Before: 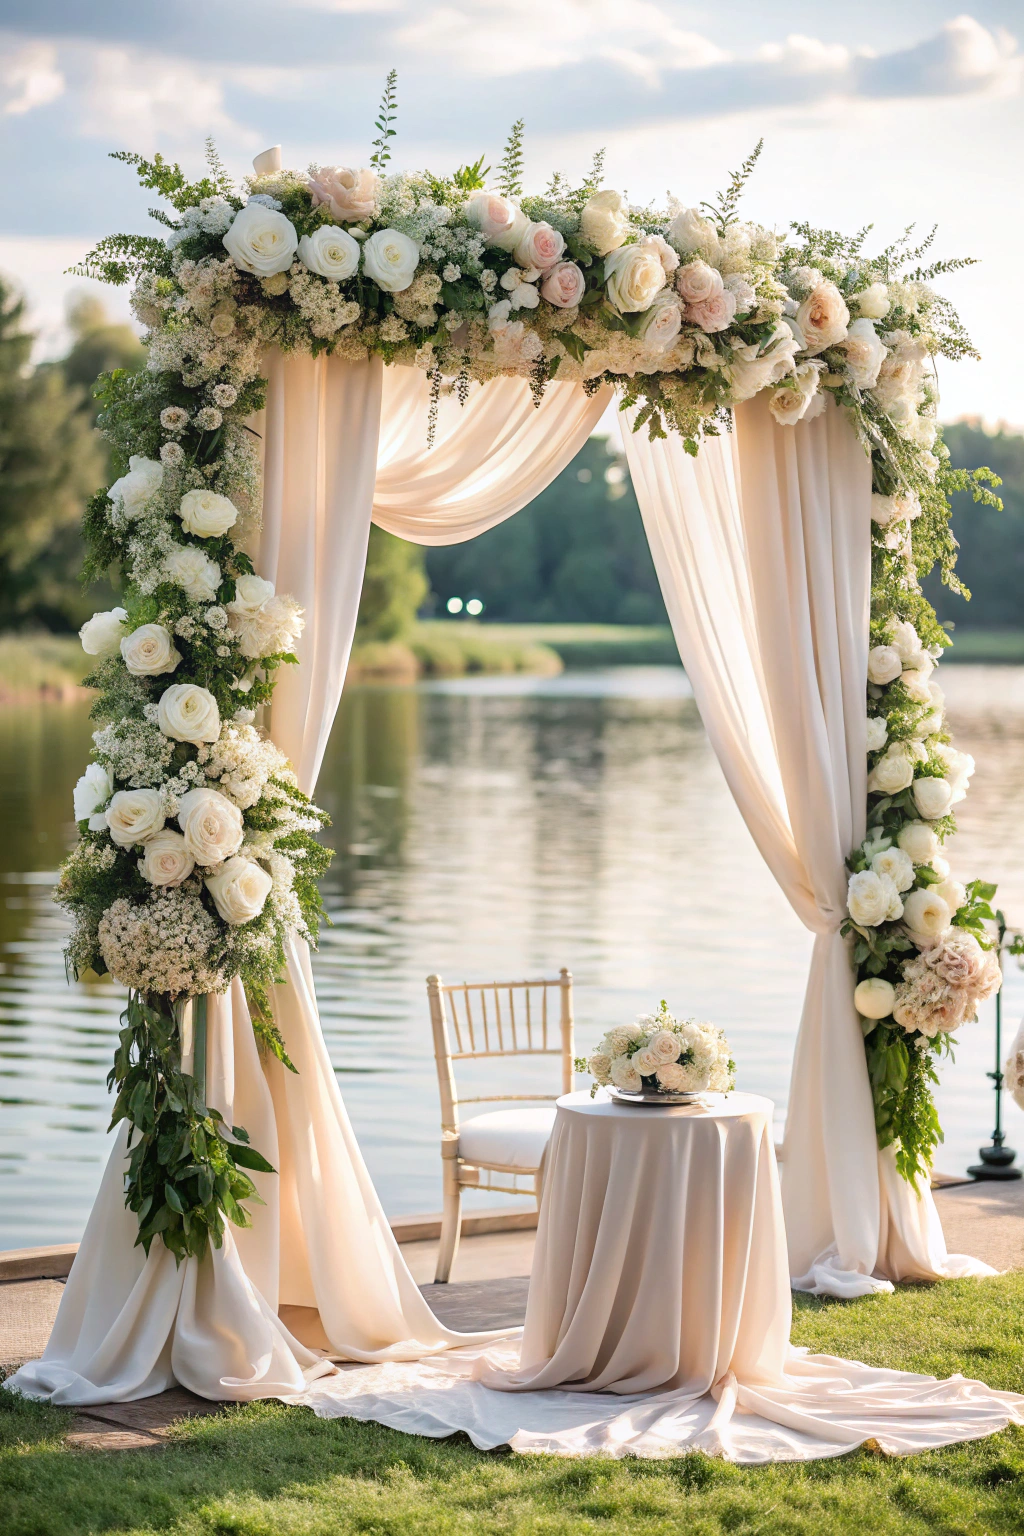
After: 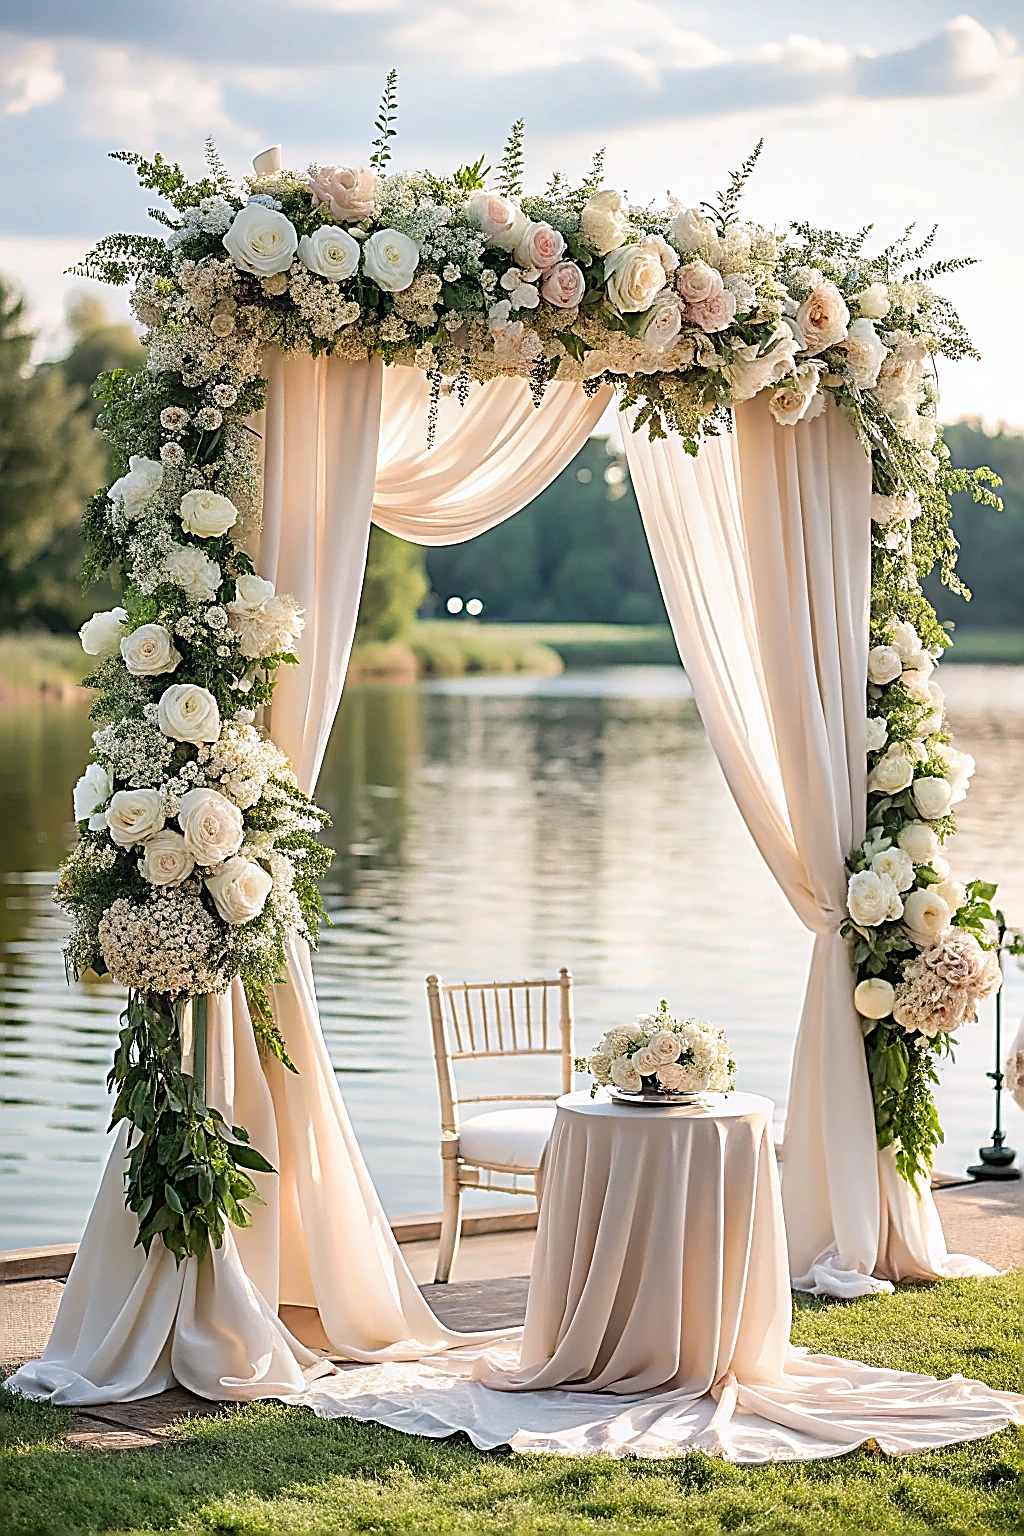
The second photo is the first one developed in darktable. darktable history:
sharpen: amount 1.854
